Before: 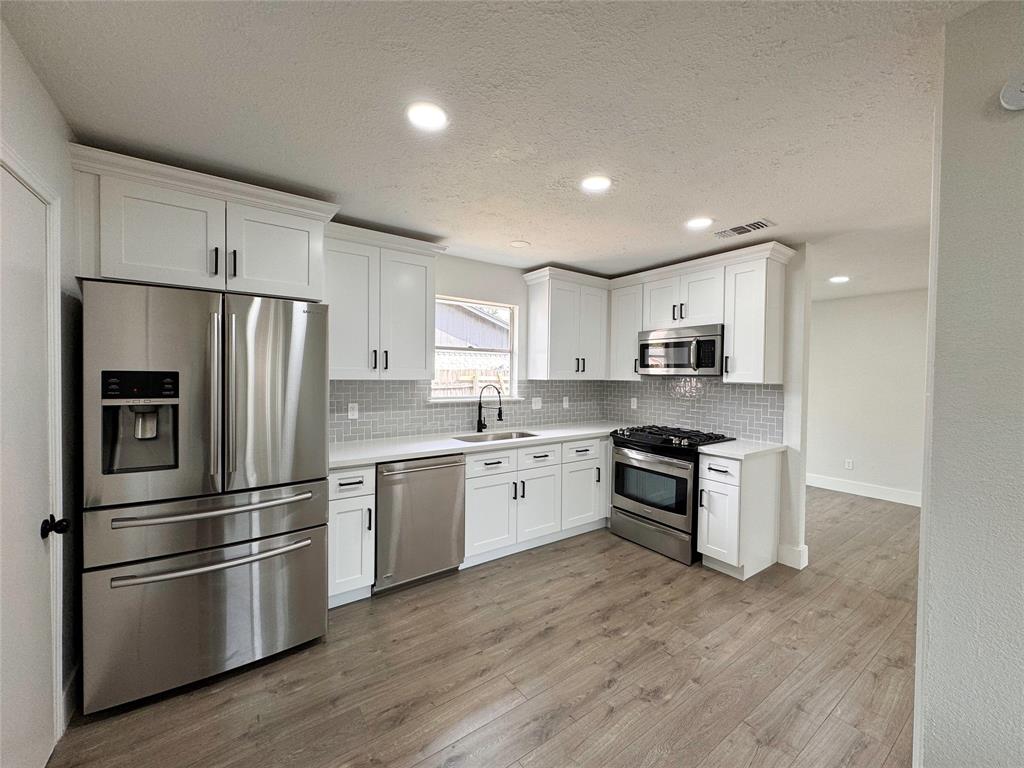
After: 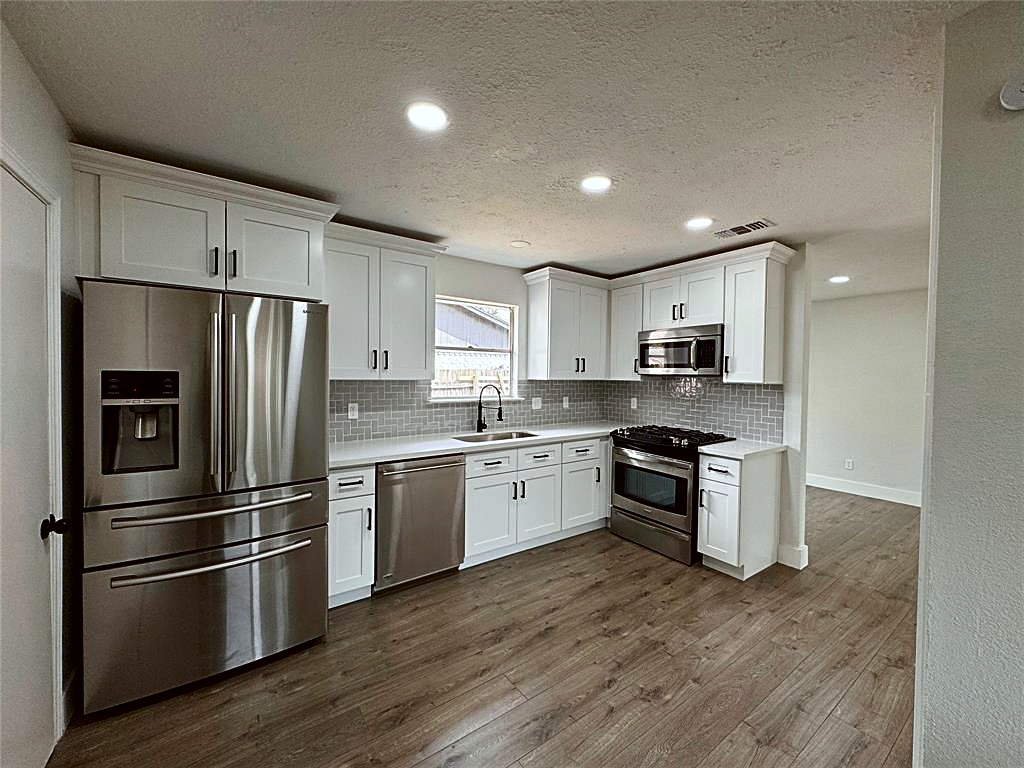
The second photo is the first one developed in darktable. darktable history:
color correction: highlights a* -2.89, highlights b* -2.17, shadows a* 2.23, shadows b* 2.69
contrast brightness saturation: contrast 0.126, brightness -0.234, saturation 0.139
sharpen: on, module defaults
